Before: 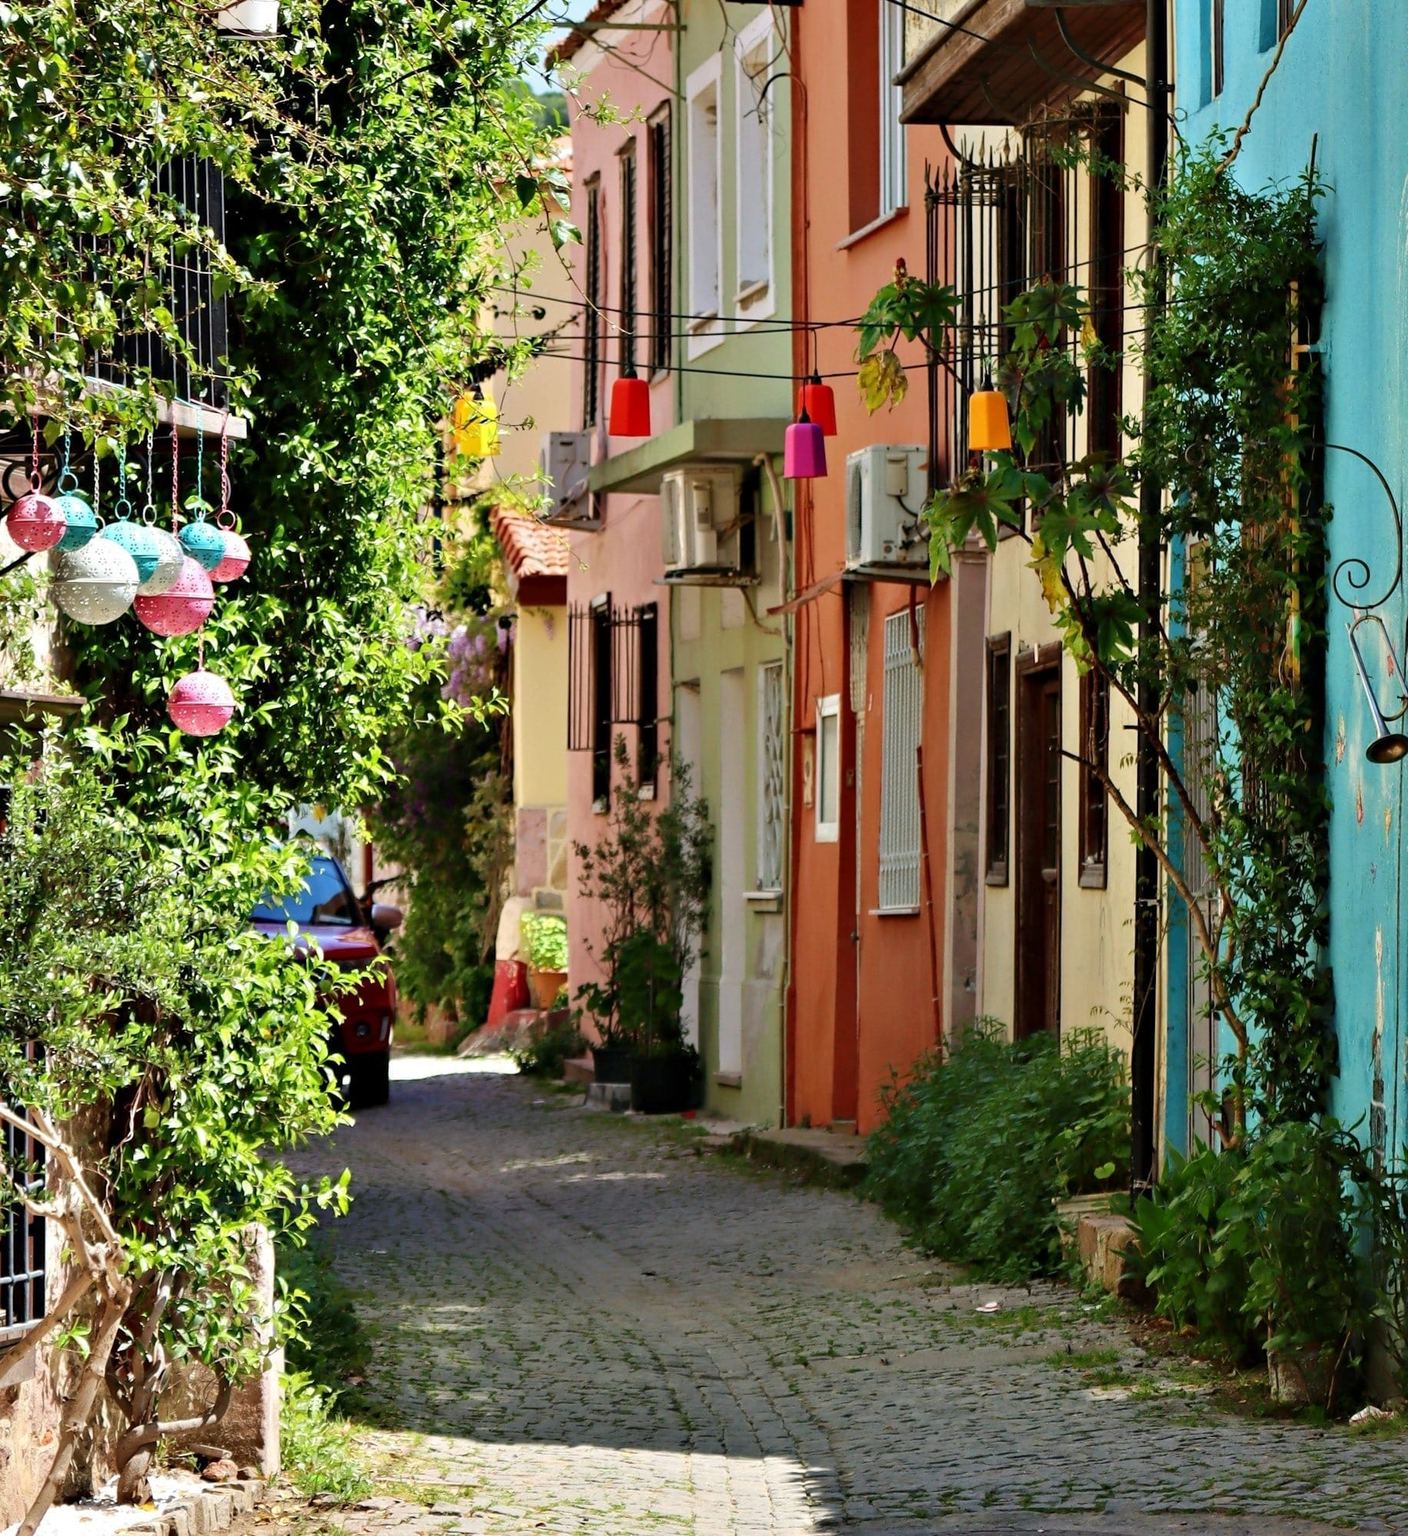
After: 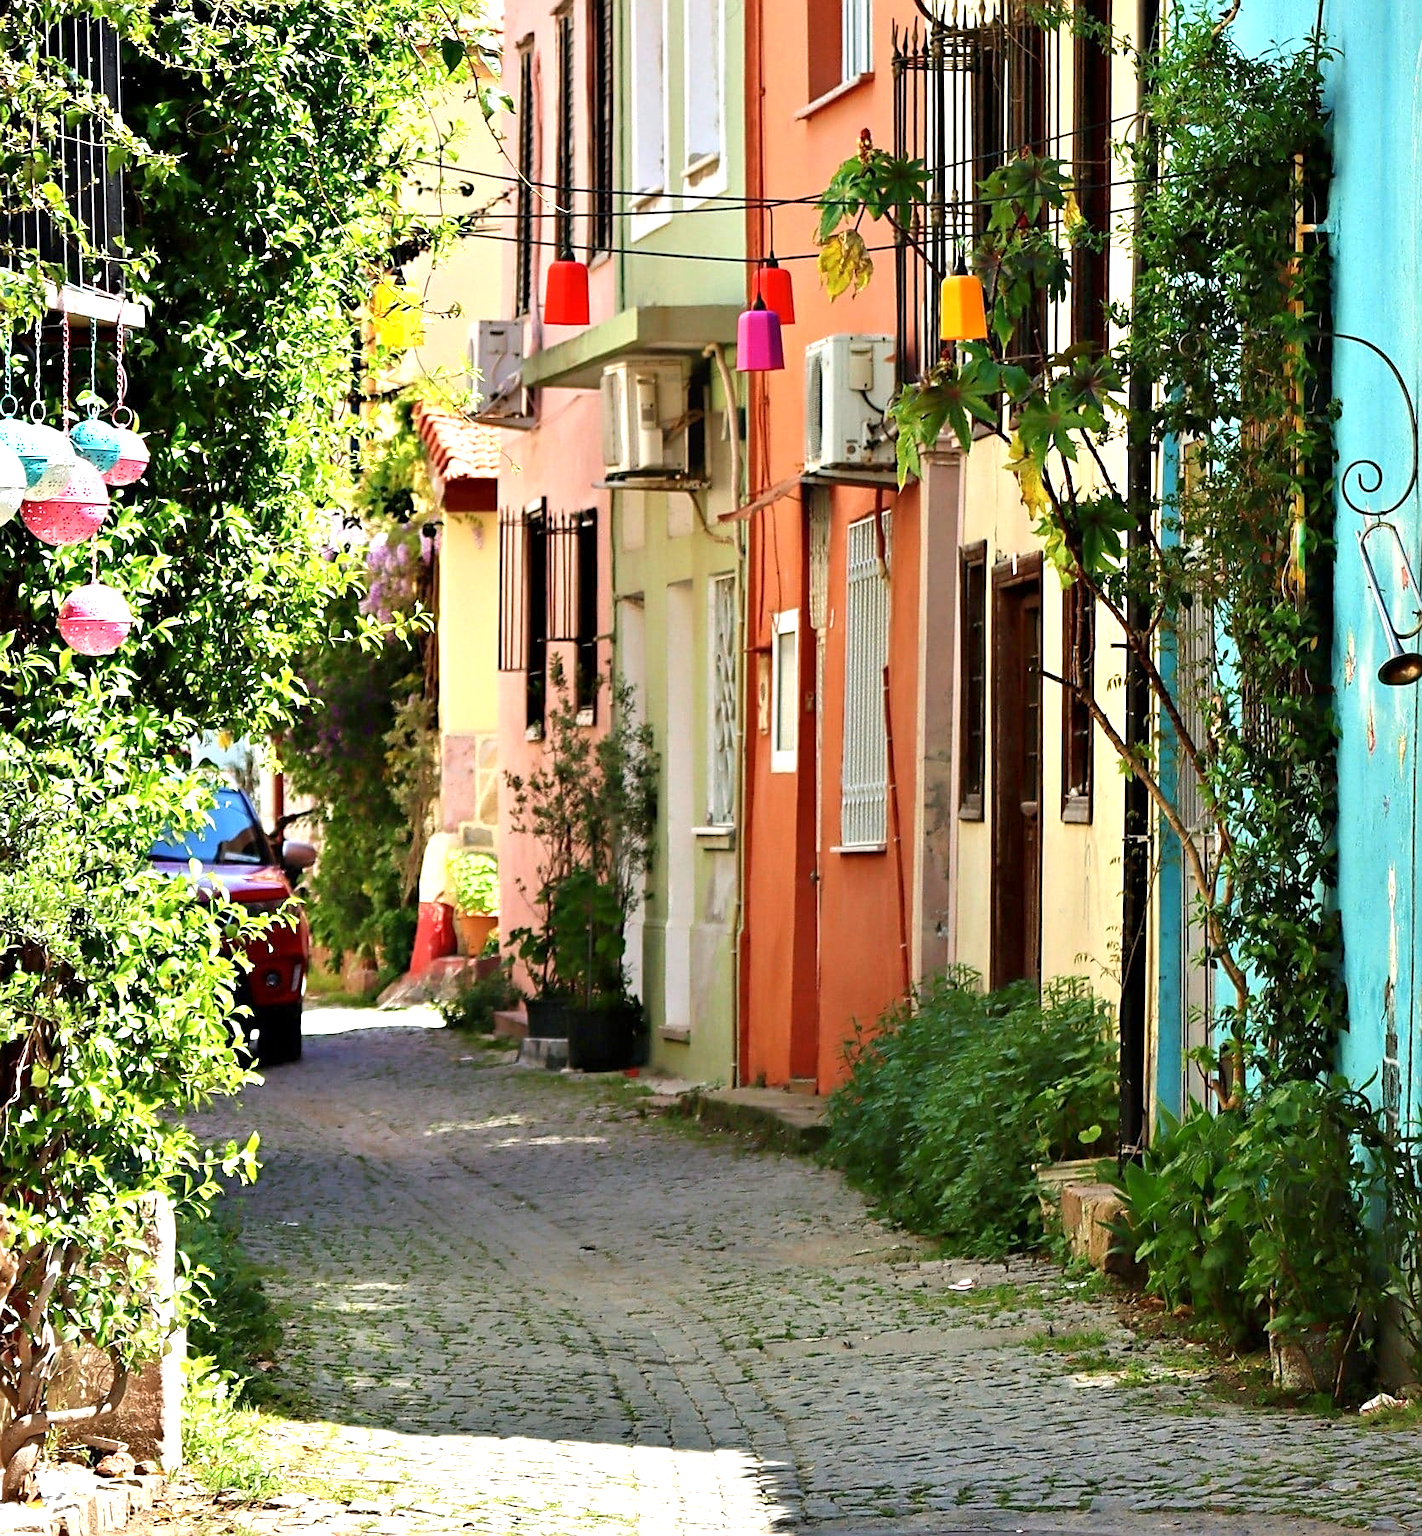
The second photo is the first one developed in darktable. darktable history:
exposure: black level correction 0.001, exposure 0.955 EV, compensate exposure bias true, compensate highlight preservation false
sharpen: on, module defaults
contrast equalizer: octaves 7, y [[0.6 ×6], [0.55 ×6], [0 ×6], [0 ×6], [0 ×6]], mix -0.2
crop and rotate: left 8.262%, top 9.226%
